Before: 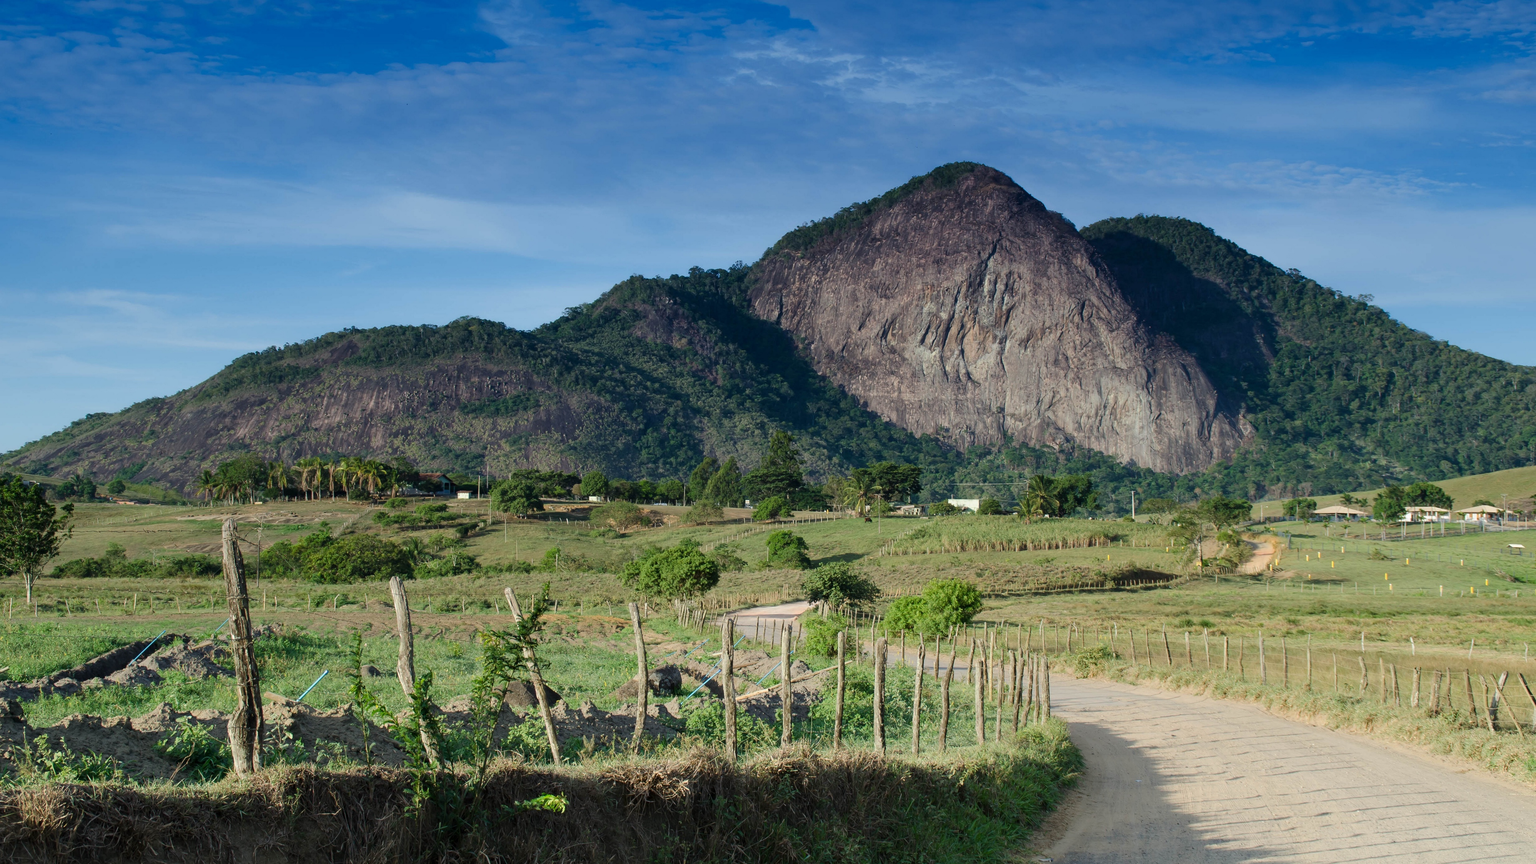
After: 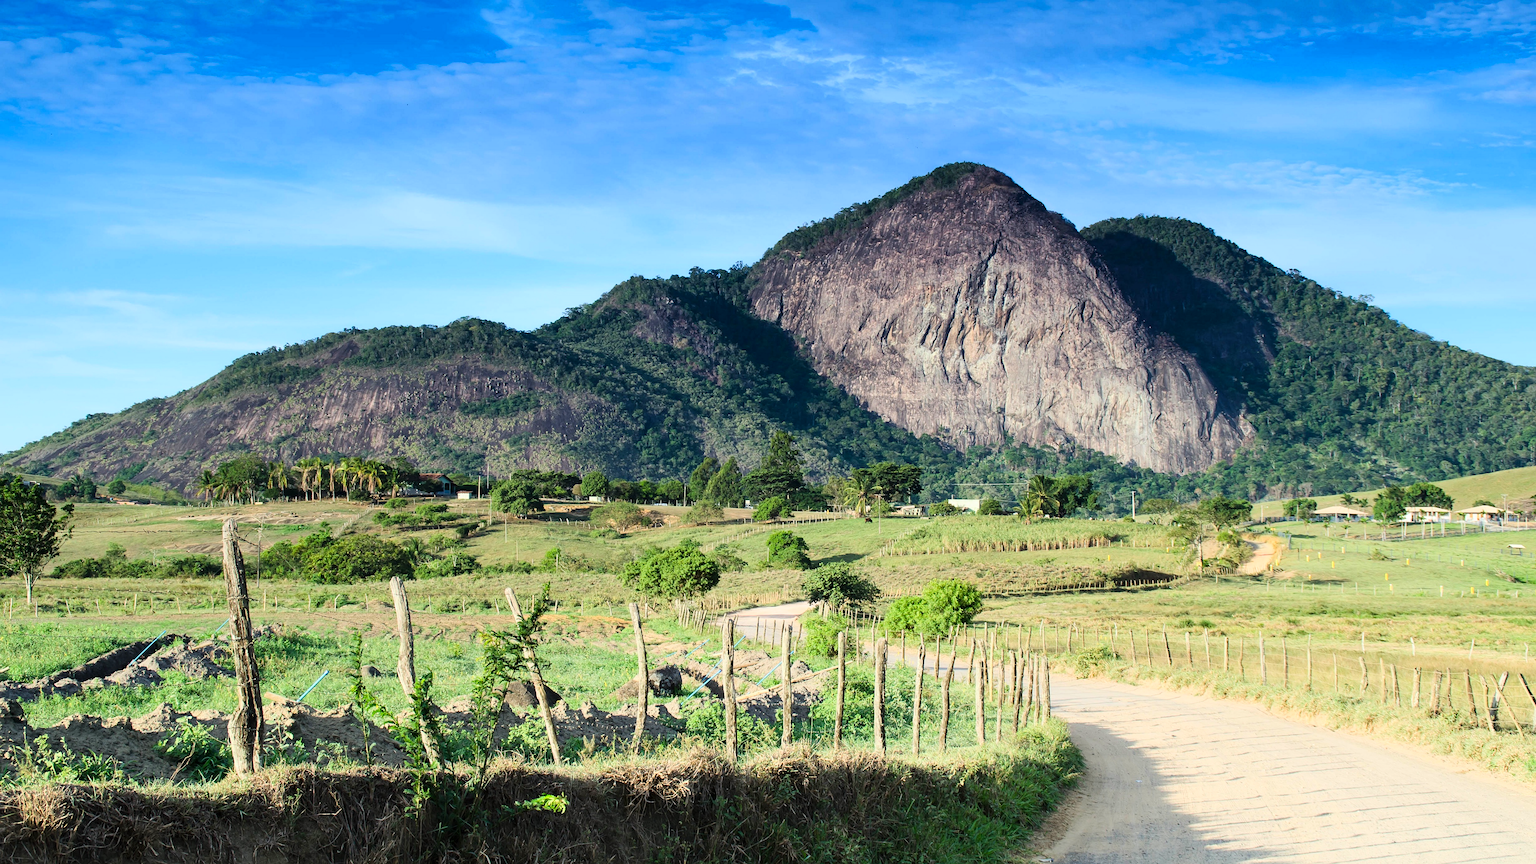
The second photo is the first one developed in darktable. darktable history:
tone curve: curves: ch0 [(0, 0) (0.093, 0.104) (0.226, 0.291) (0.327, 0.431) (0.471, 0.648) (0.759, 0.926) (1, 1)], color space Lab, linked channels, preserve colors none
sharpen: amount 0.2
